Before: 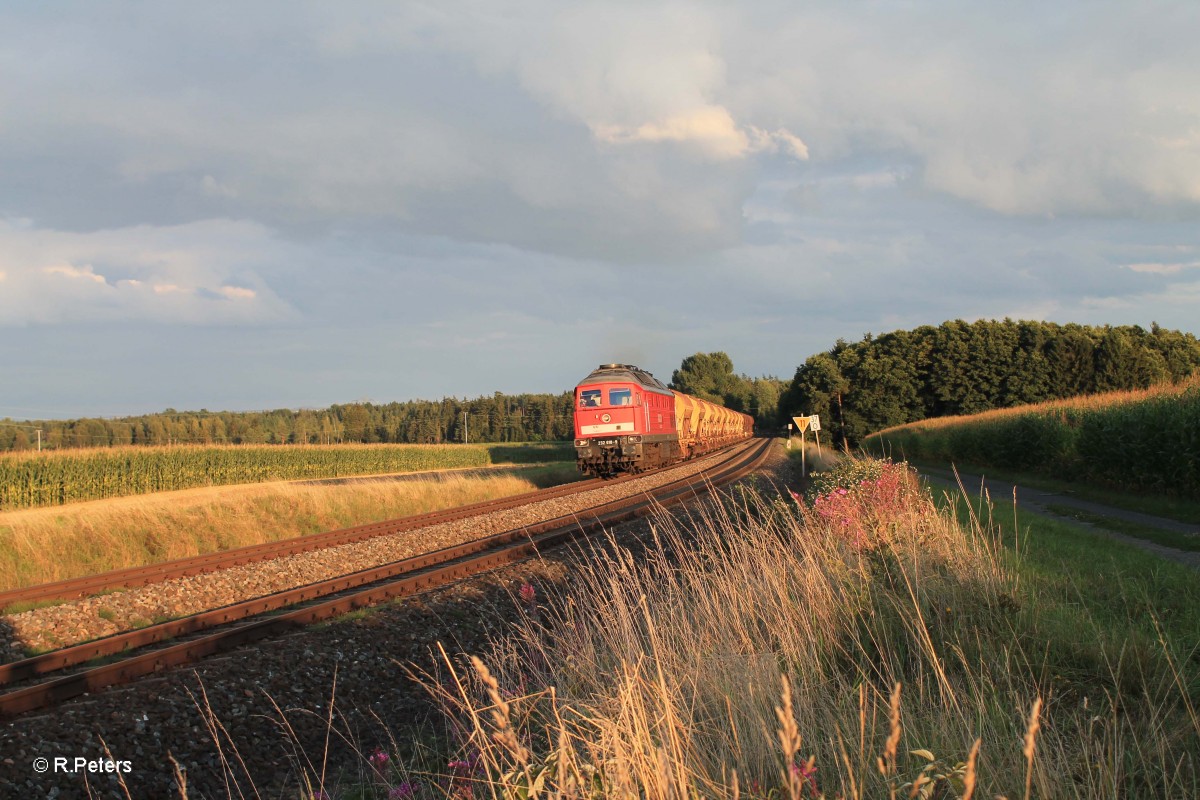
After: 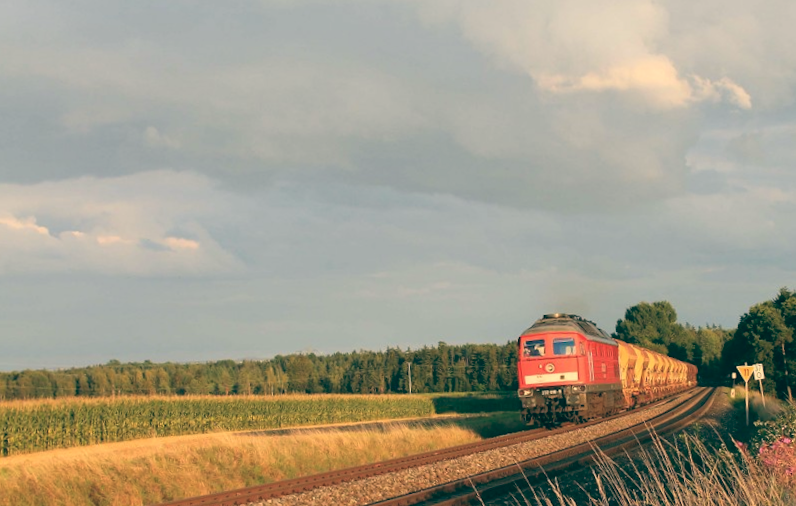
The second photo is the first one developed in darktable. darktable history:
rotate and perspective: rotation -5.2°, automatic cropping off
color balance: lift [1.005, 0.99, 1.007, 1.01], gamma [1, 0.979, 1.011, 1.021], gain [0.923, 1.098, 1.025, 0.902], input saturation 90.45%, contrast 7.73%, output saturation 105.91%
crop and rotate: angle -4.99°, left 2.122%, top 6.945%, right 27.566%, bottom 30.519%
